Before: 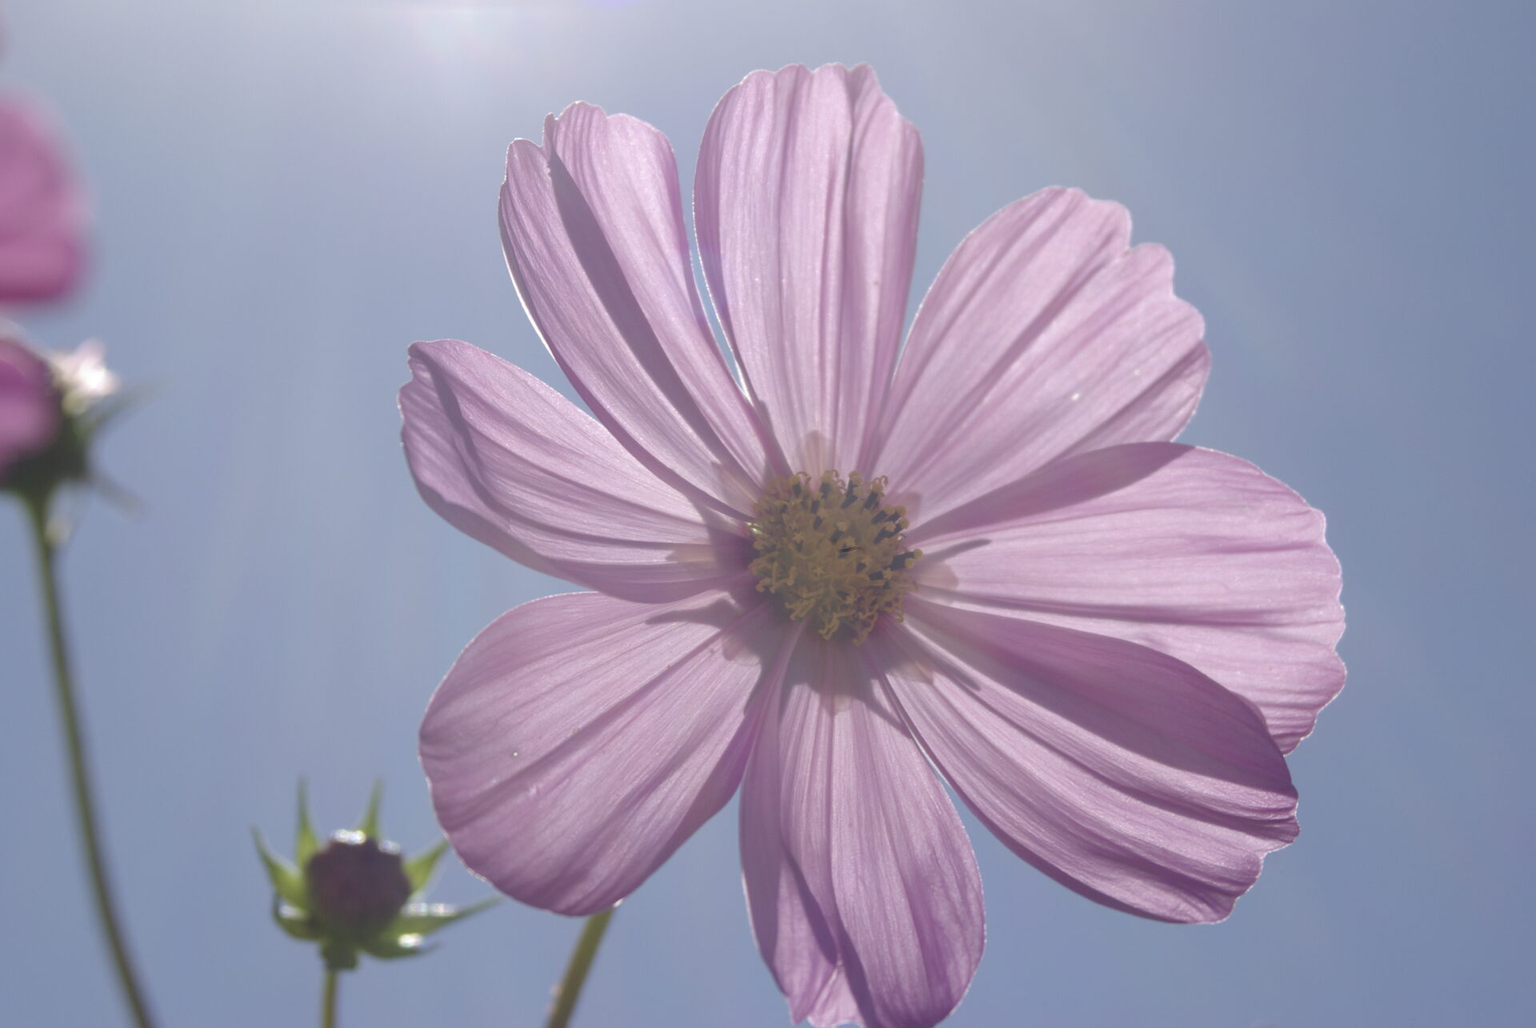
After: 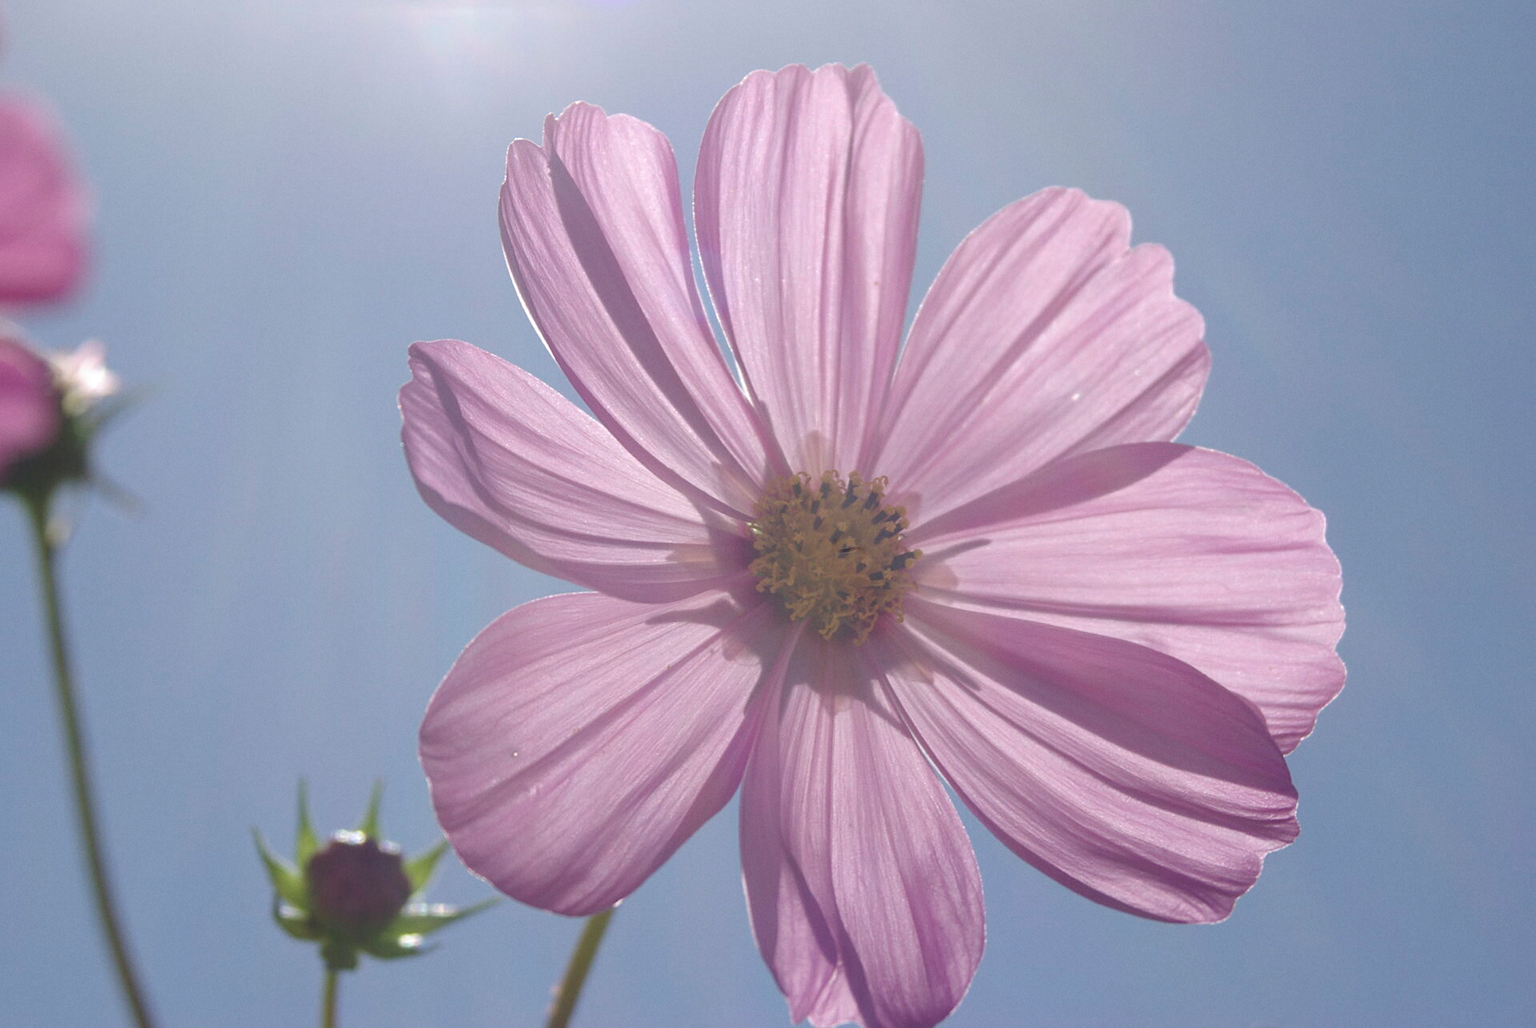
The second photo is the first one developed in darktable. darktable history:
sharpen: amount 0.2
grain: coarseness 14.57 ISO, strength 8.8%
